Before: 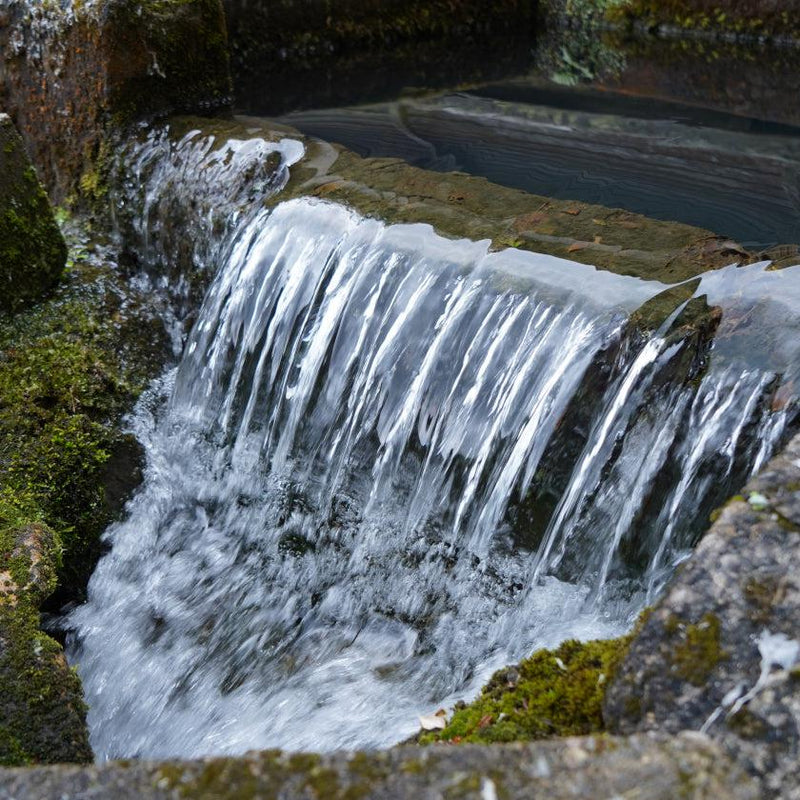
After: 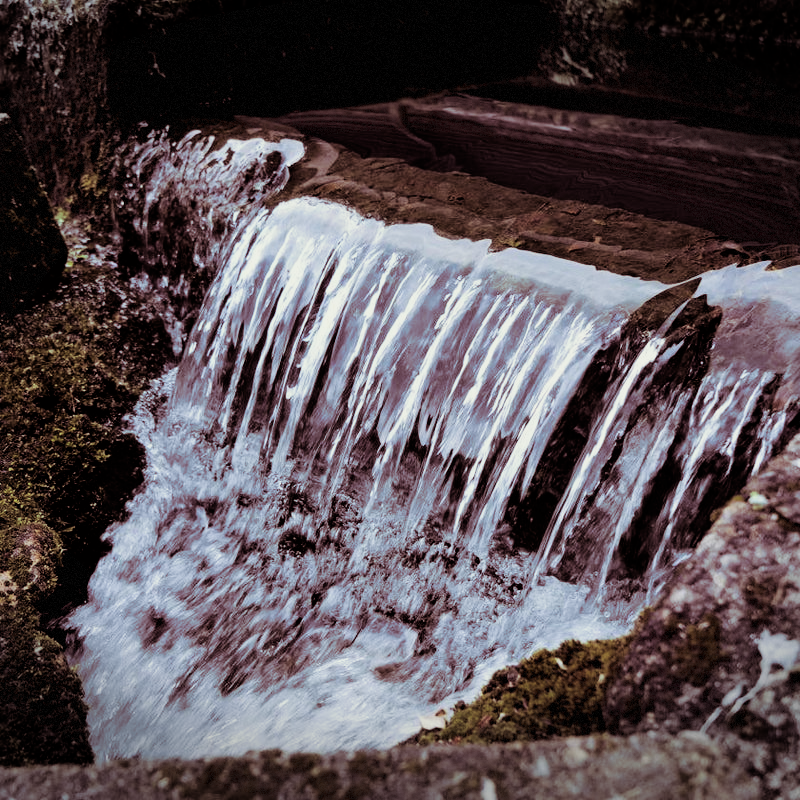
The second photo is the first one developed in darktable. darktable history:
filmic rgb: black relative exposure -5 EV, white relative exposure 3.5 EV, hardness 3.19, contrast 1.4, highlights saturation mix -30%
vignetting: fall-off start 100%, brightness -0.406, saturation -0.3, width/height ratio 1.324, dithering 8-bit output, unbound false
split-toning: shadows › hue 360°
